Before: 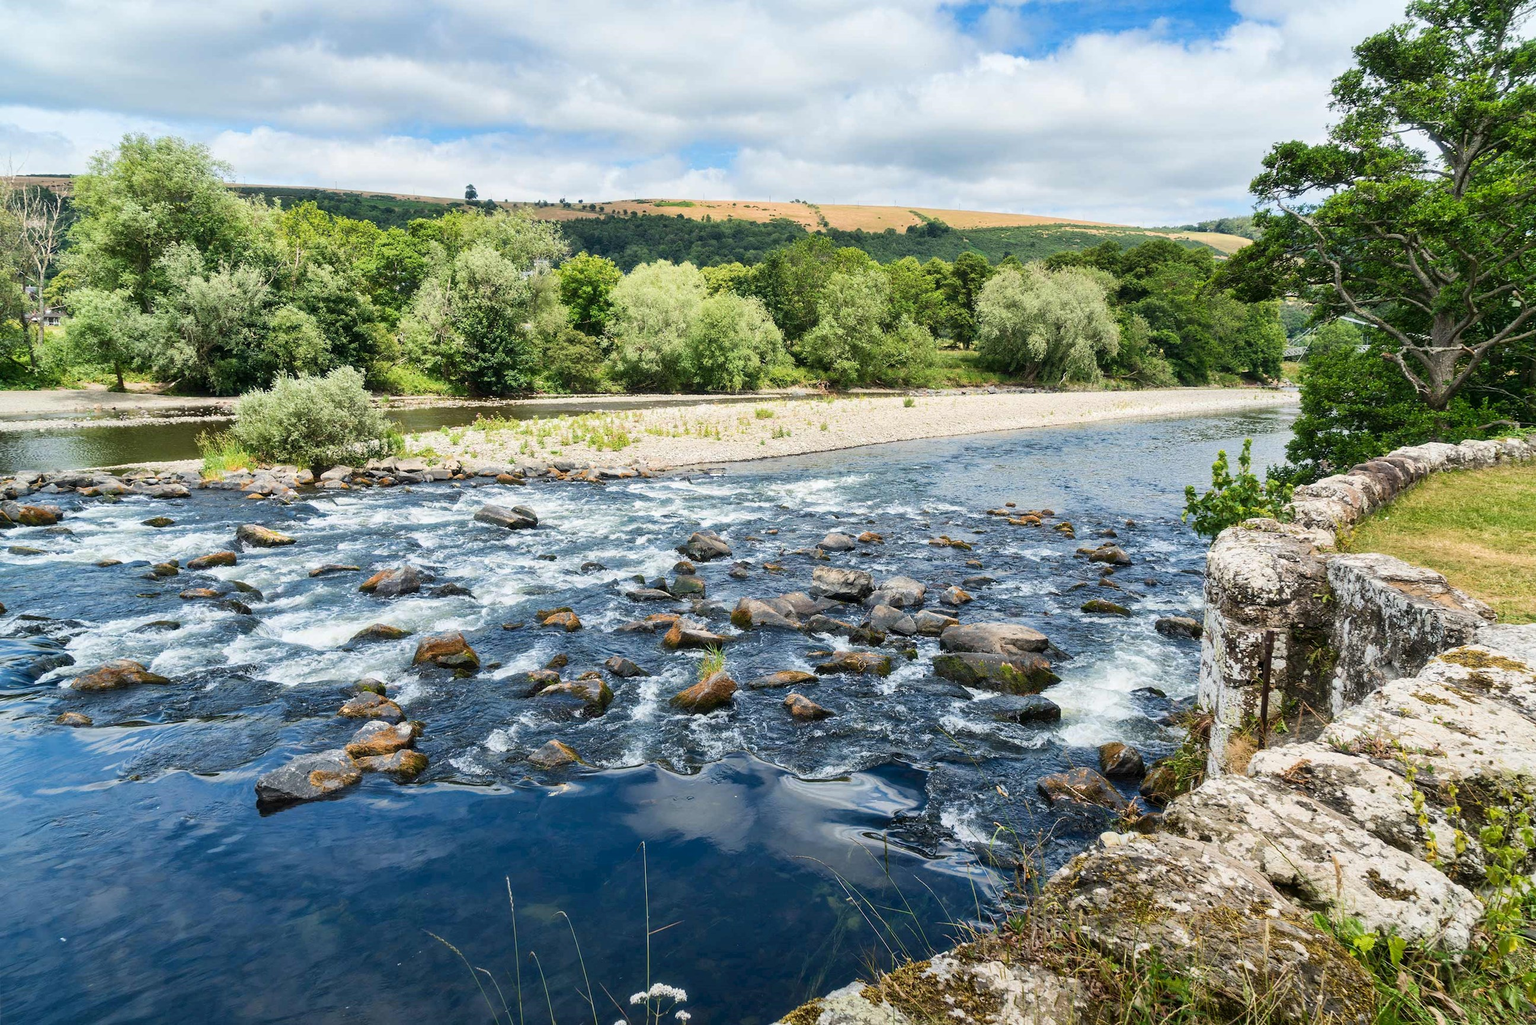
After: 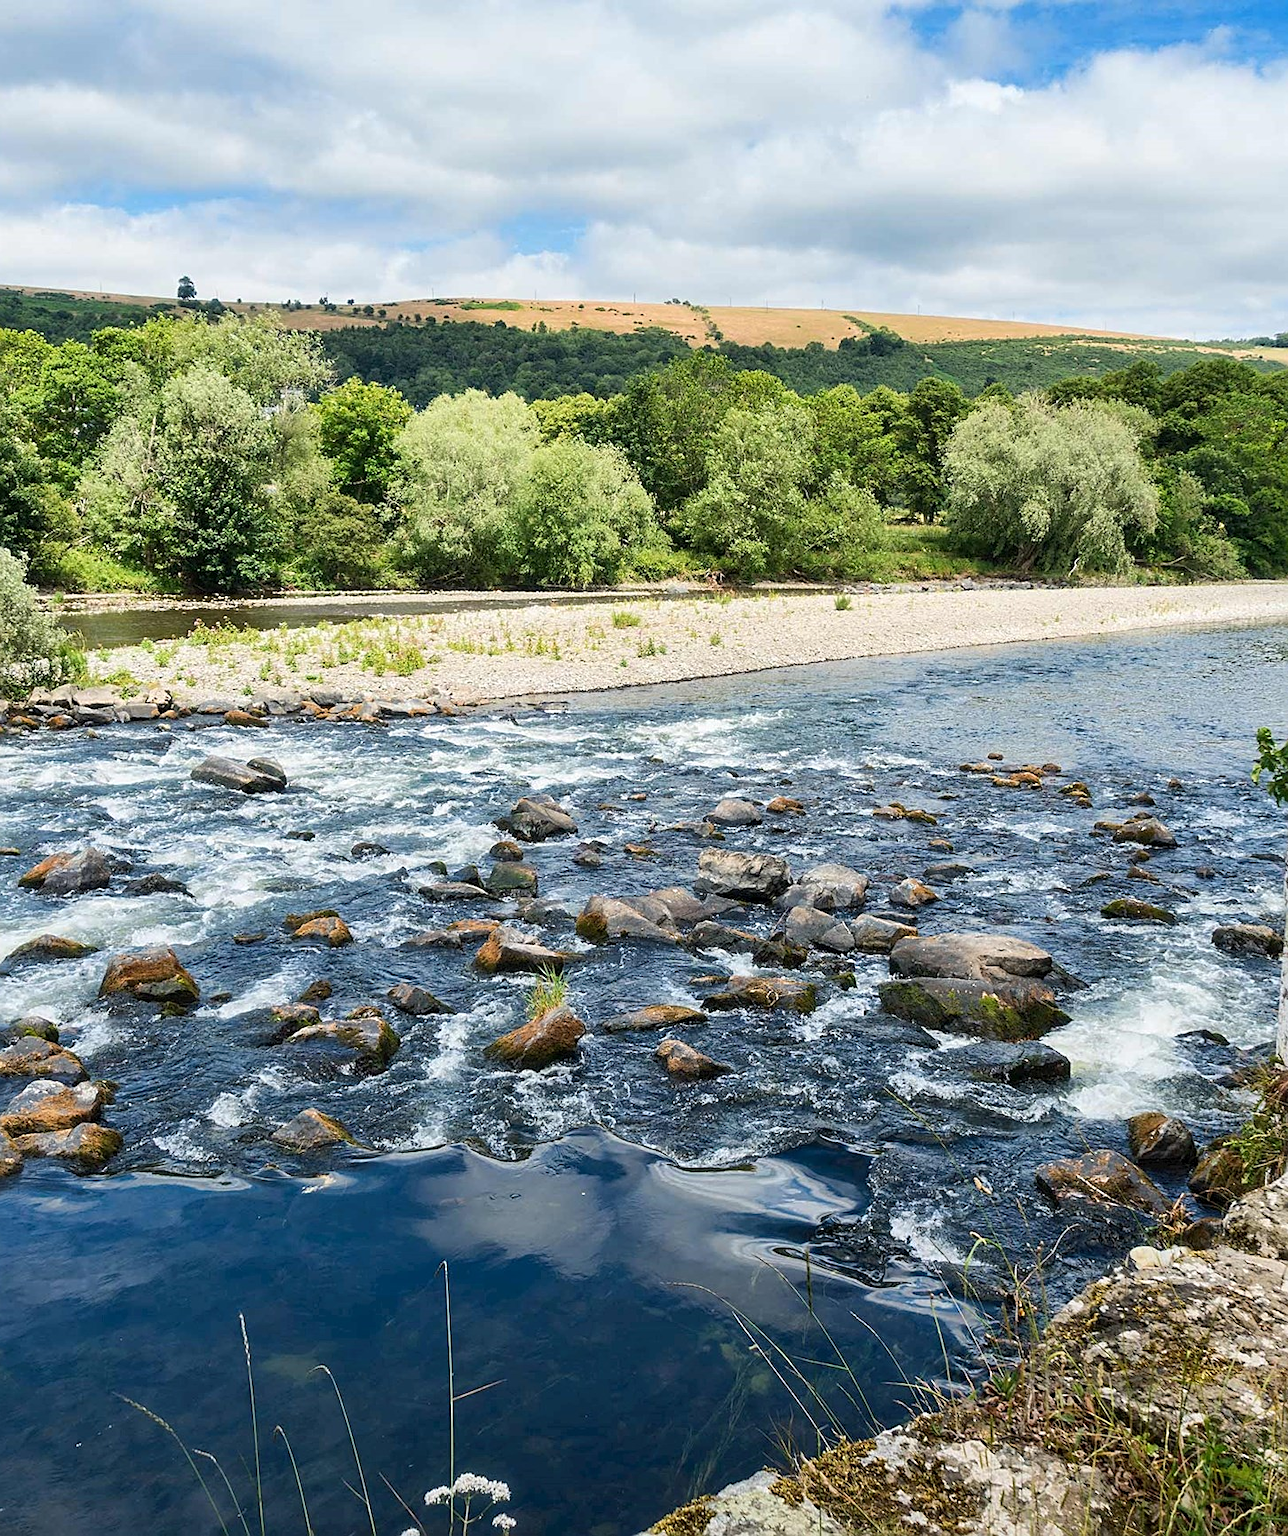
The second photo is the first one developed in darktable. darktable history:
sharpen: on, module defaults
crop and rotate: left 22.587%, right 21.47%
